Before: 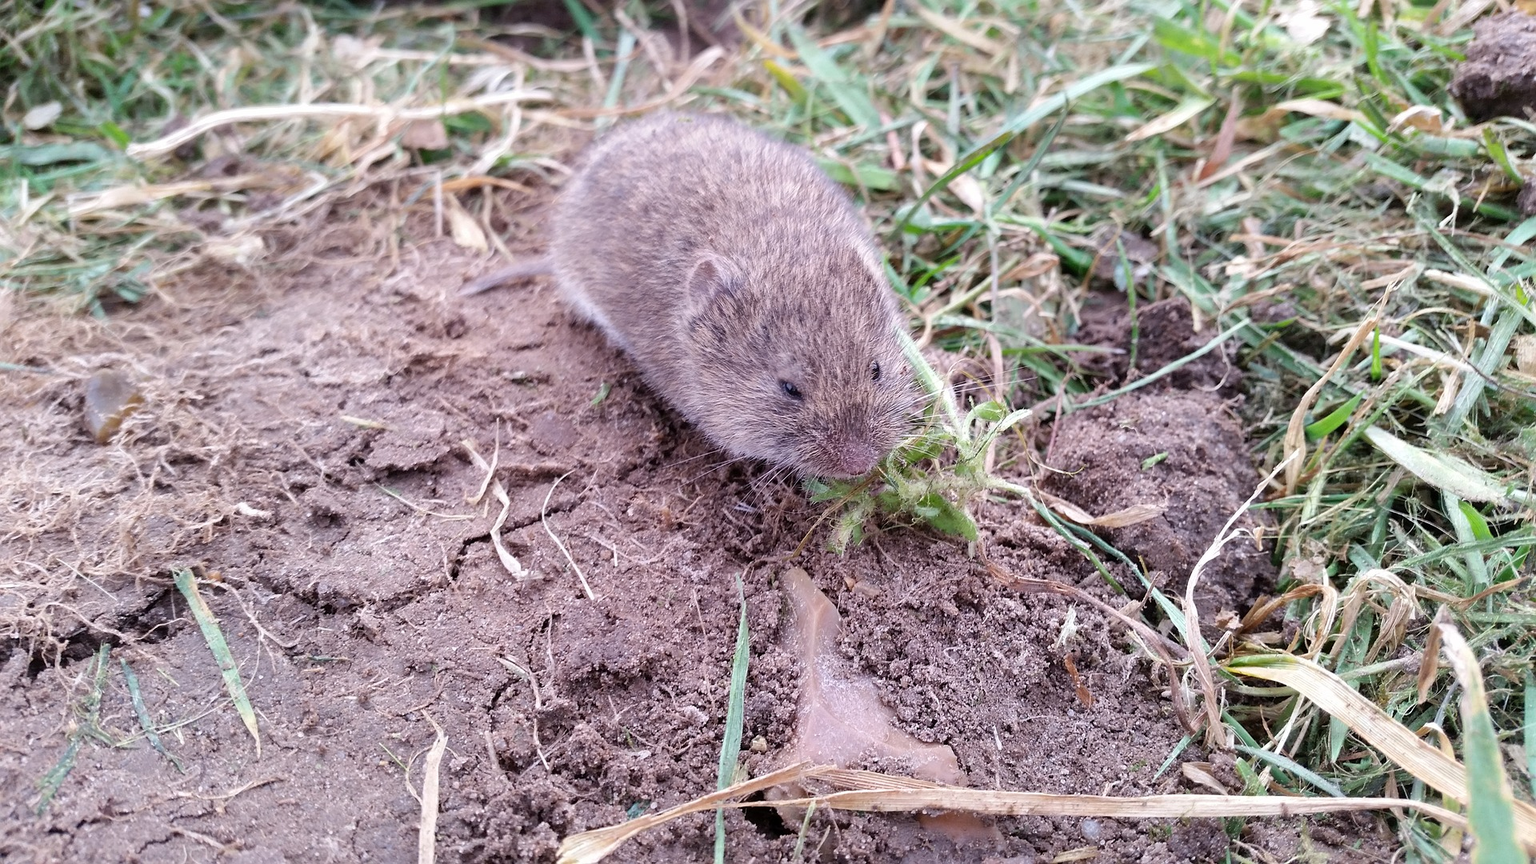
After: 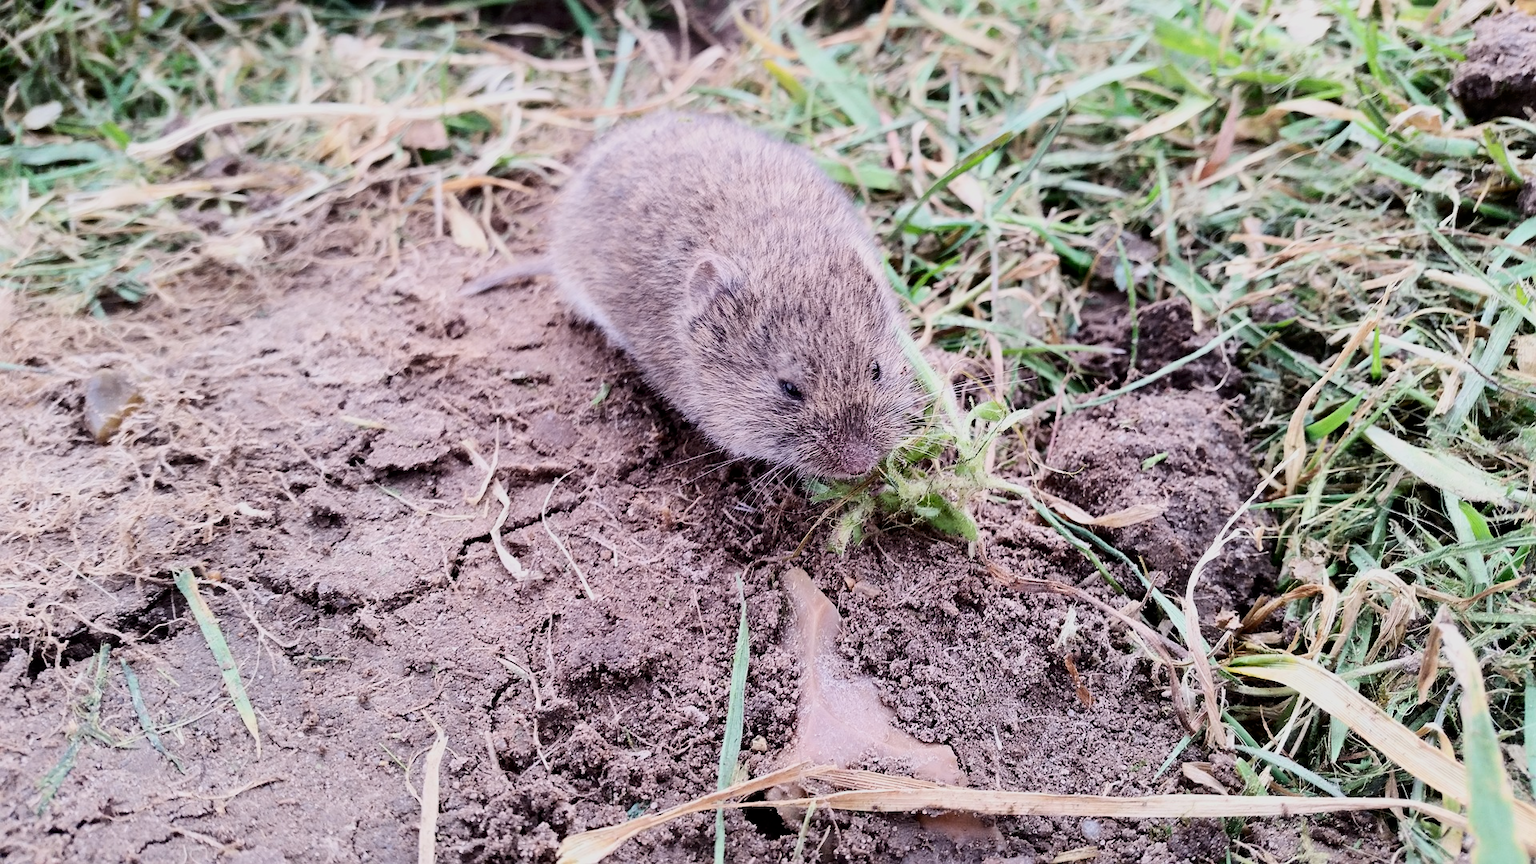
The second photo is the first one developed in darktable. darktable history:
contrast brightness saturation: contrast 0.28
filmic rgb: black relative exposure -7.15 EV, white relative exposure 5.36 EV, hardness 3.02, color science v6 (2022)
